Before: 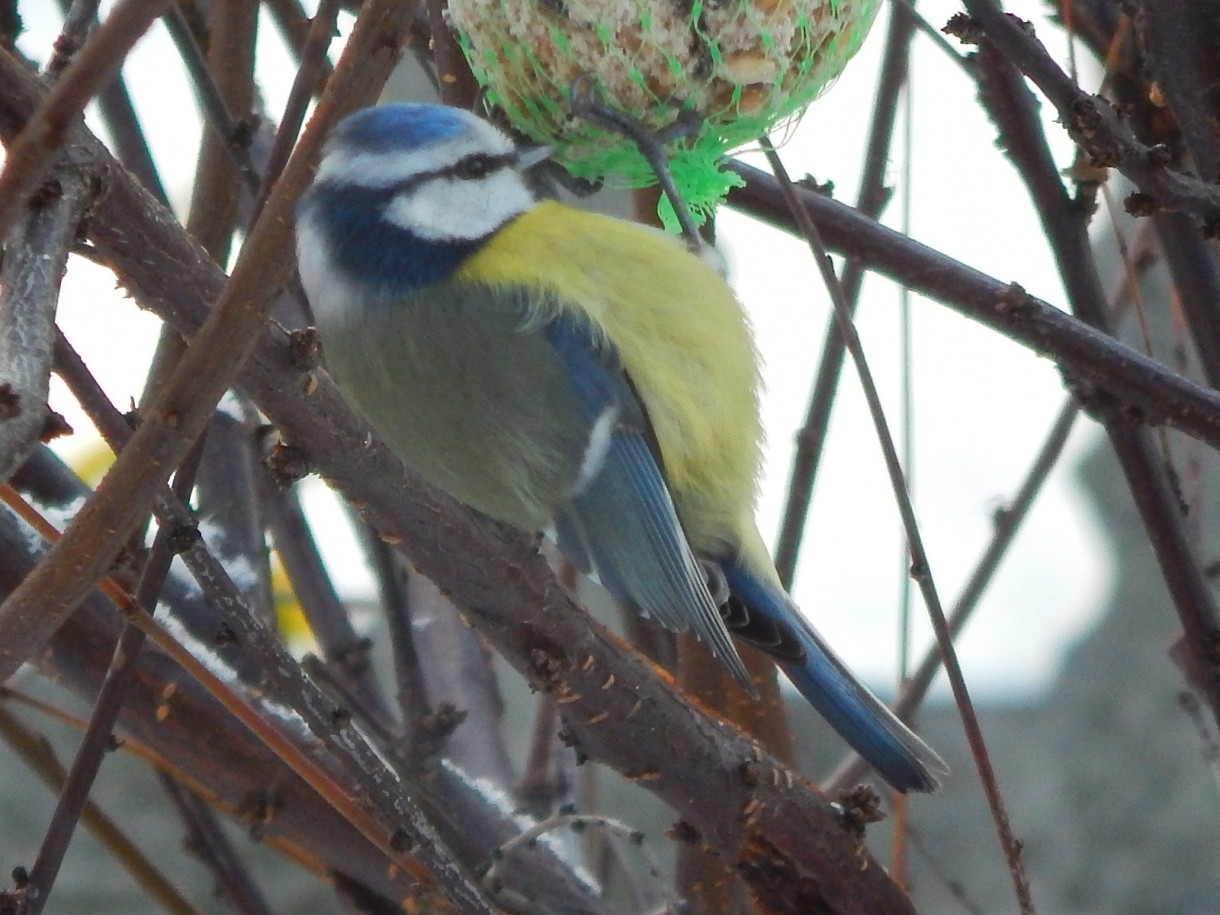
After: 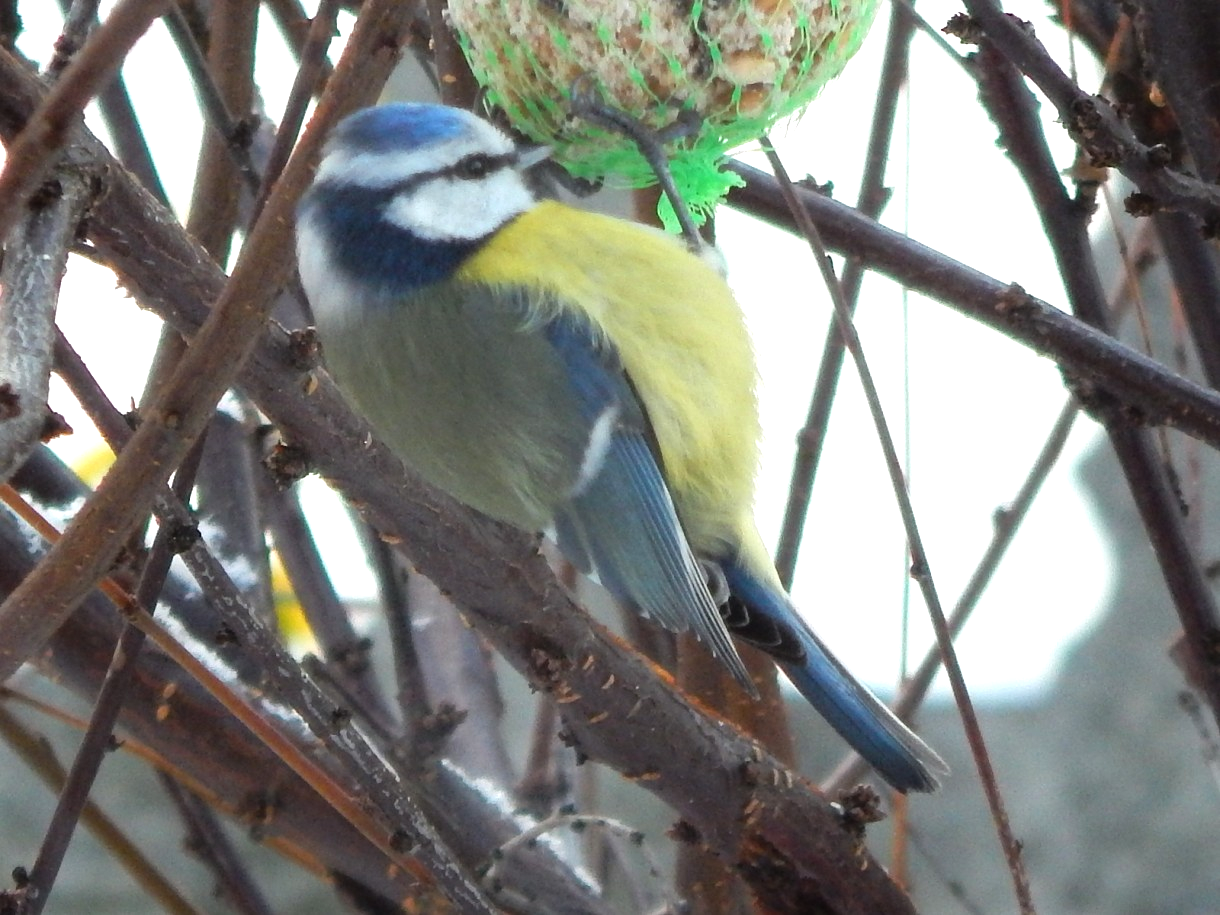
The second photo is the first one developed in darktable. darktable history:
tone equalizer: -8 EV -0.778 EV, -7 EV -0.727 EV, -6 EV -0.6 EV, -5 EV -0.391 EV, -3 EV 0.384 EV, -2 EV 0.6 EV, -1 EV 0.695 EV, +0 EV 0.722 EV
